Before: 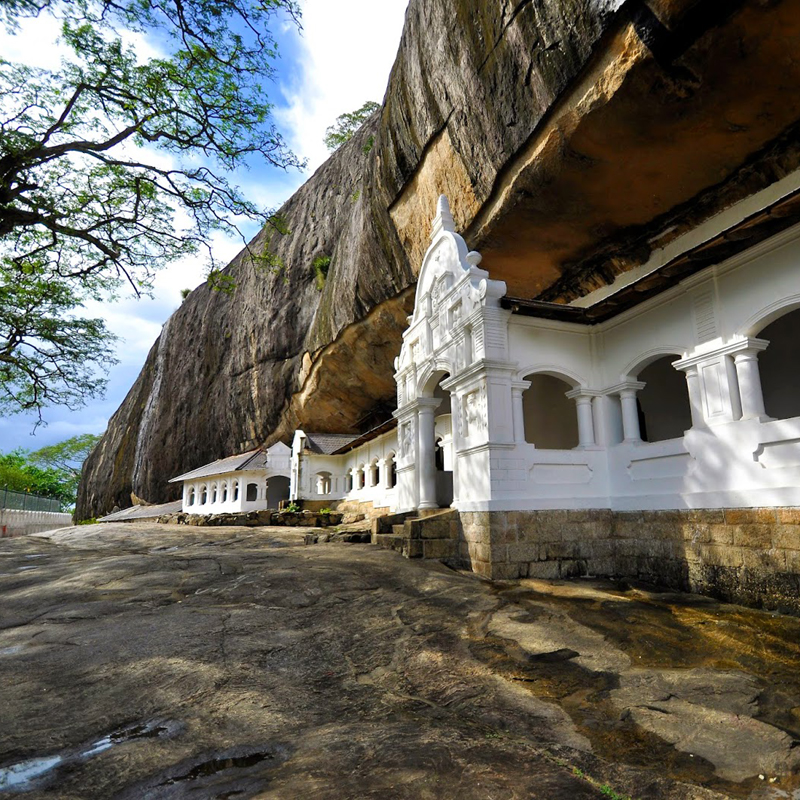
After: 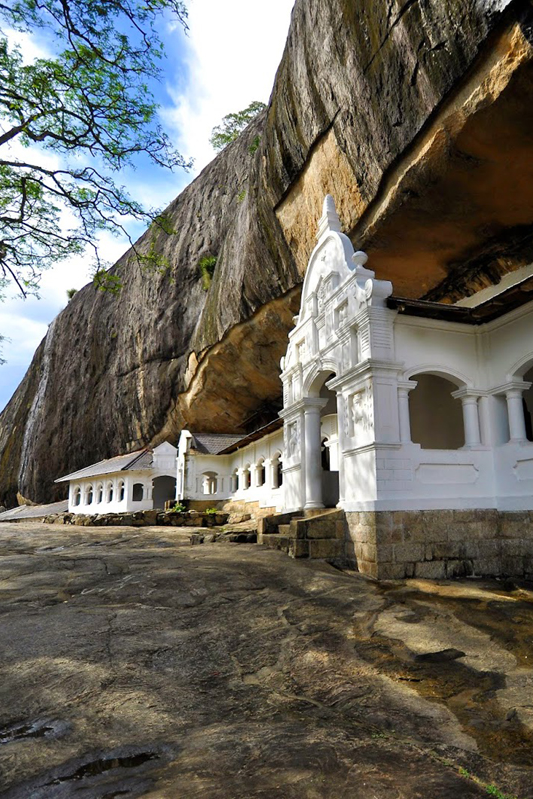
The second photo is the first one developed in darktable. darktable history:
crop and rotate: left 14.37%, right 18.966%
